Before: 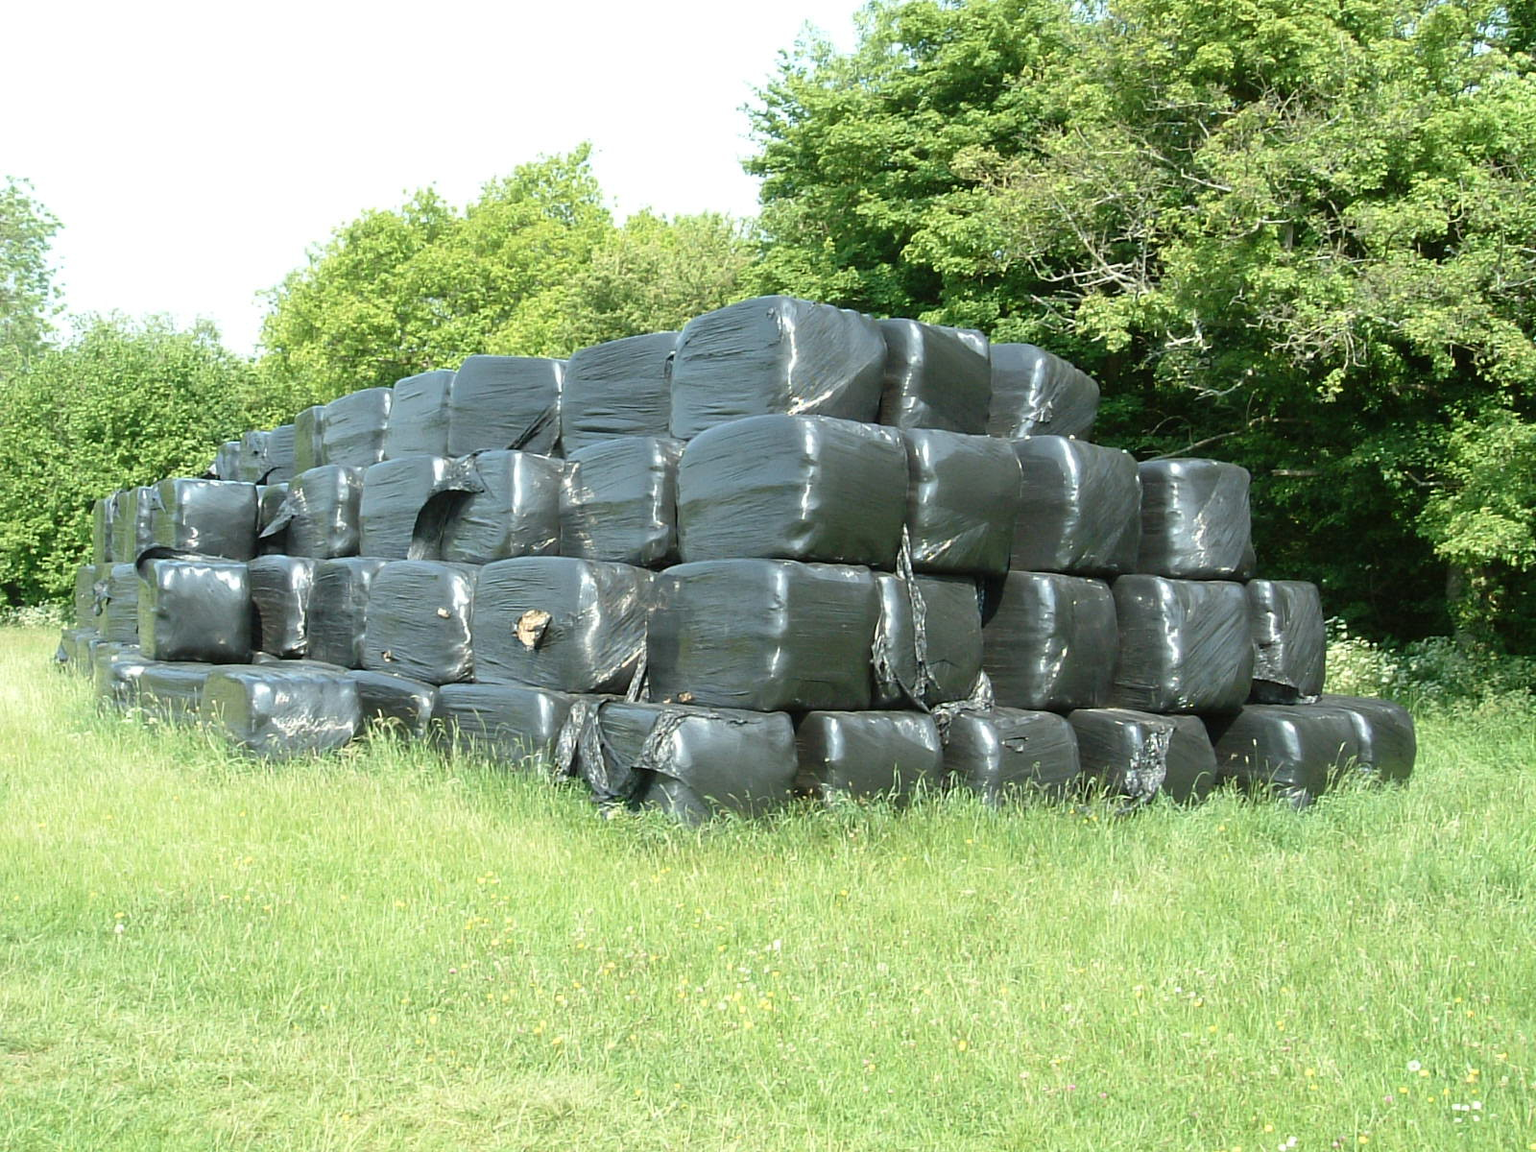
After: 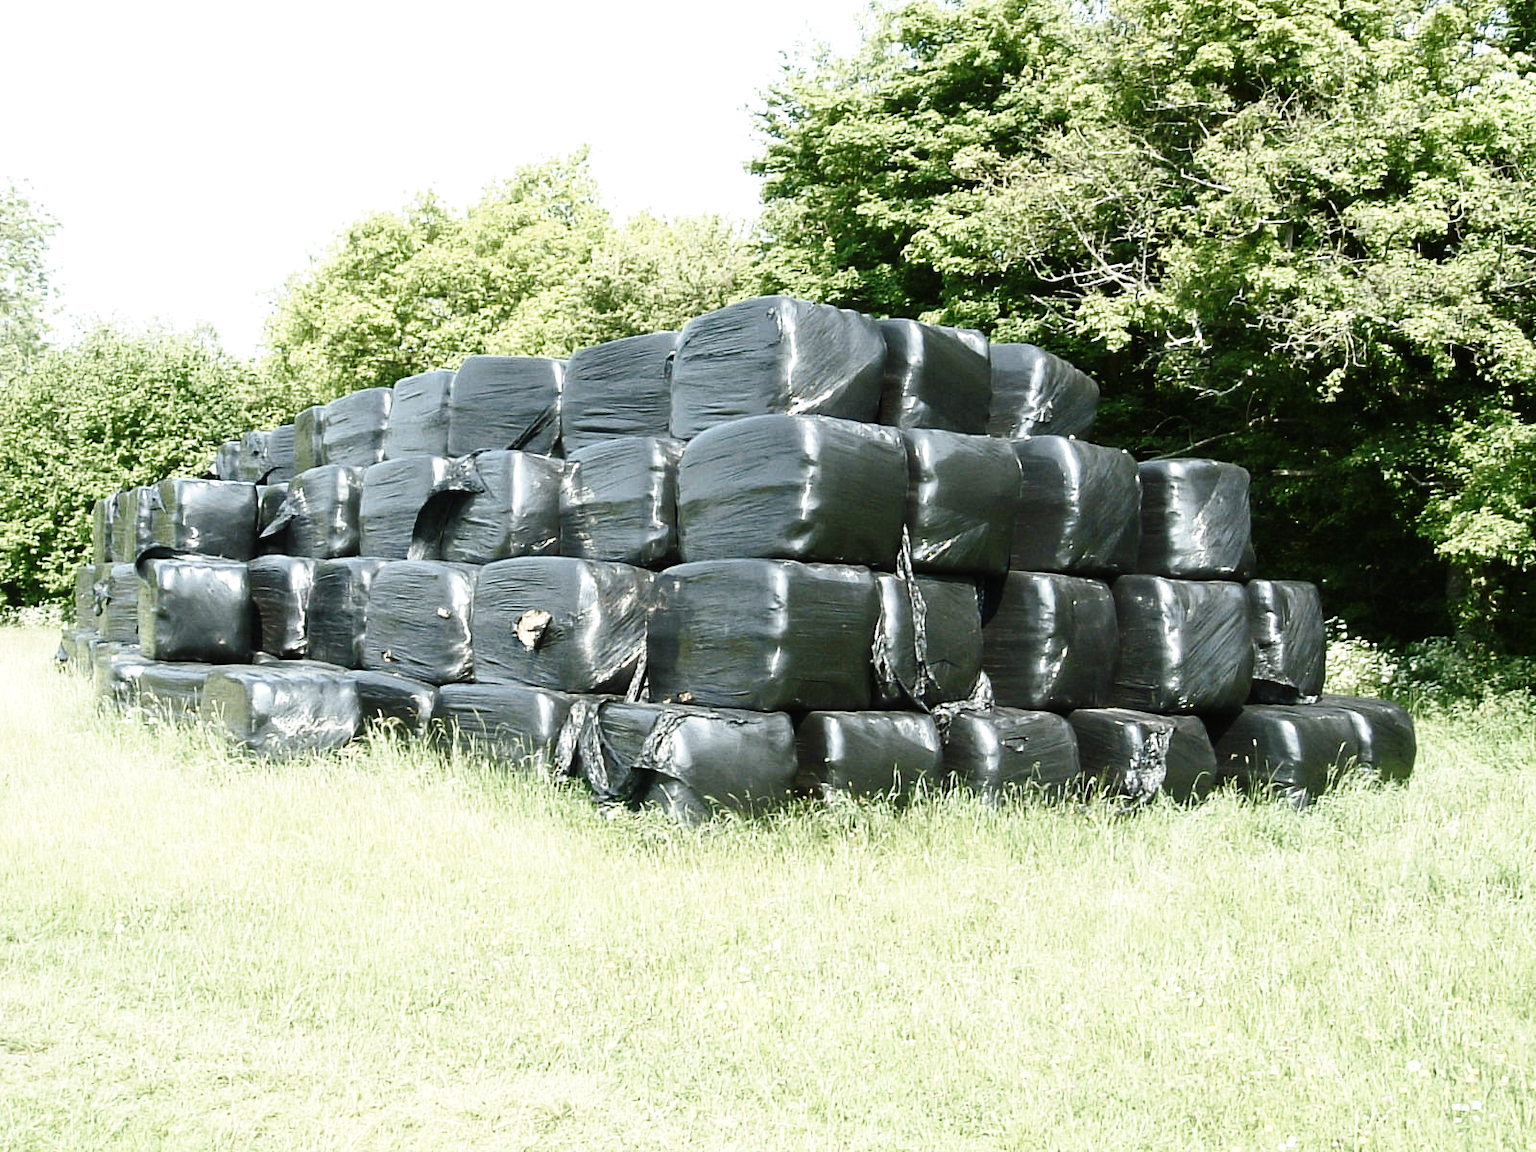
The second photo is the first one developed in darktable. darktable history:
color contrast: green-magenta contrast 0.81
base curve: curves: ch0 [(0, 0) (0.028, 0.03) (0.121, 0.232) (0.46, 0.748) (0.859, 0.968) (1, 1)], preserve colors none
color balance rgb: perceptual saturation grading › highlights -31.88%, perceptual saturation grading › mid-tones 5.8%, perceptual saturation grading › shadows 18.12%, perceptual brilliance grading › highlights 3.62%, perceptual brilliance grading › mid-tones -18.12%, perceptual brilliance grading › shadows -41.3%
